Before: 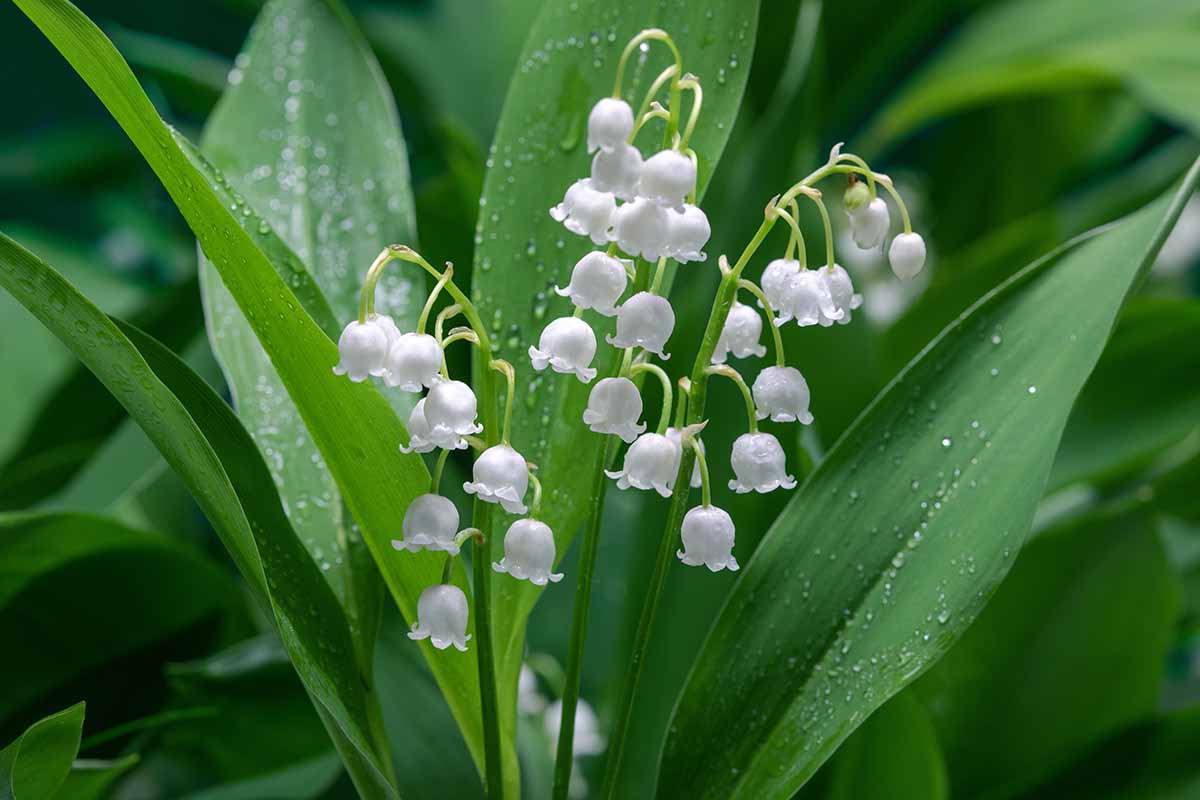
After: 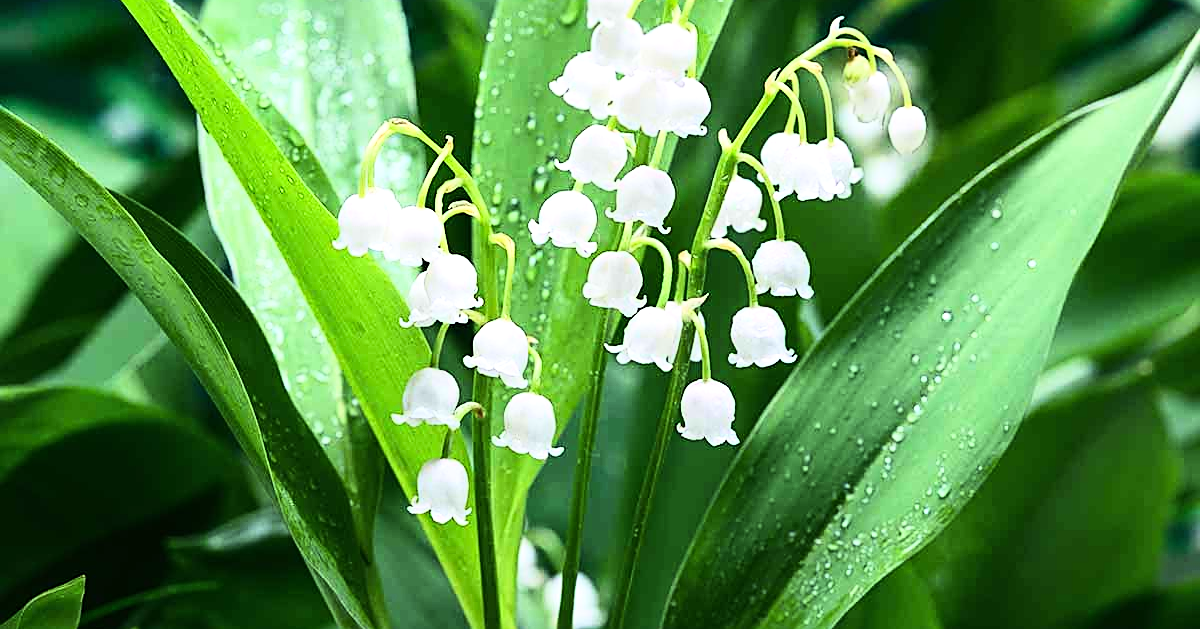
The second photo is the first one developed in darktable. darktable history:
base curve: curves: ch0 [(0, 0) (0.018, 0.026) (0.143, 0.37) (0.33, 0.731) (0.458, 0.853) (0.735, 0.965) (0.905, 0.986) (1, 1)]
sharpen: on, module defaults
crop and rotate: top 15.774%, bottom 5.506%
tone equalizer: -8 EV -0.75 EV, -7 EV -0.7 EV, -6 EV -0.6 EV, -5 EV -0.4 EV, -3 EV 0.4 EV, -2 EV 0.6 EV, -1 EV 0.7 EV, +0 EV 0.75 EV, edges refinement/feathering 500, mask exposure compensation -1.57 EV, preserve details no
